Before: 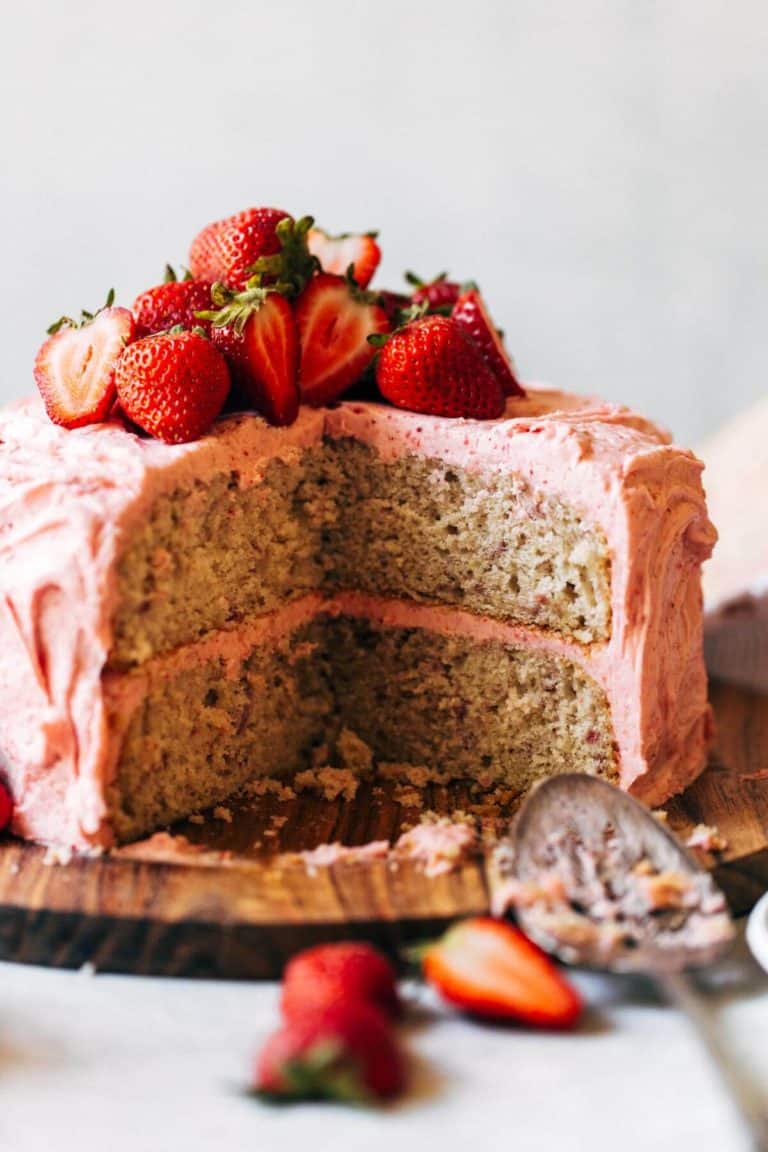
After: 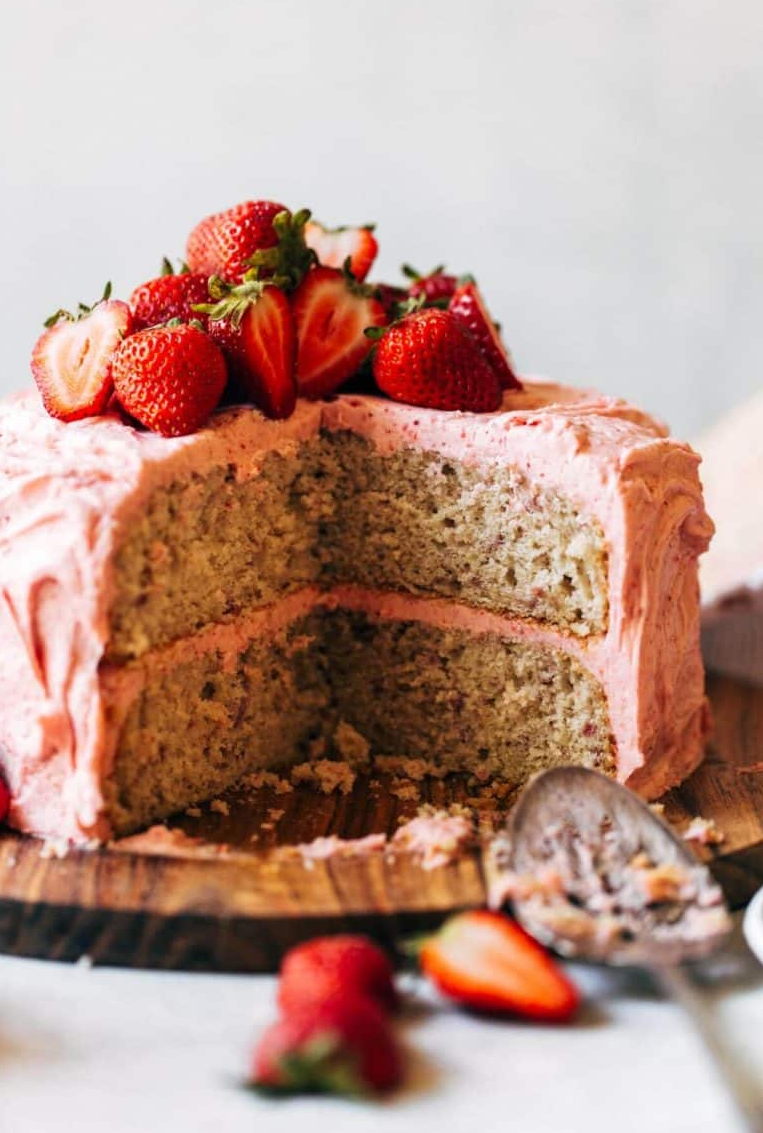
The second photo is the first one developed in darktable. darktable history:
crop: left 0.485%, top 0.644%, right 0.129%, bottom 0.933%
